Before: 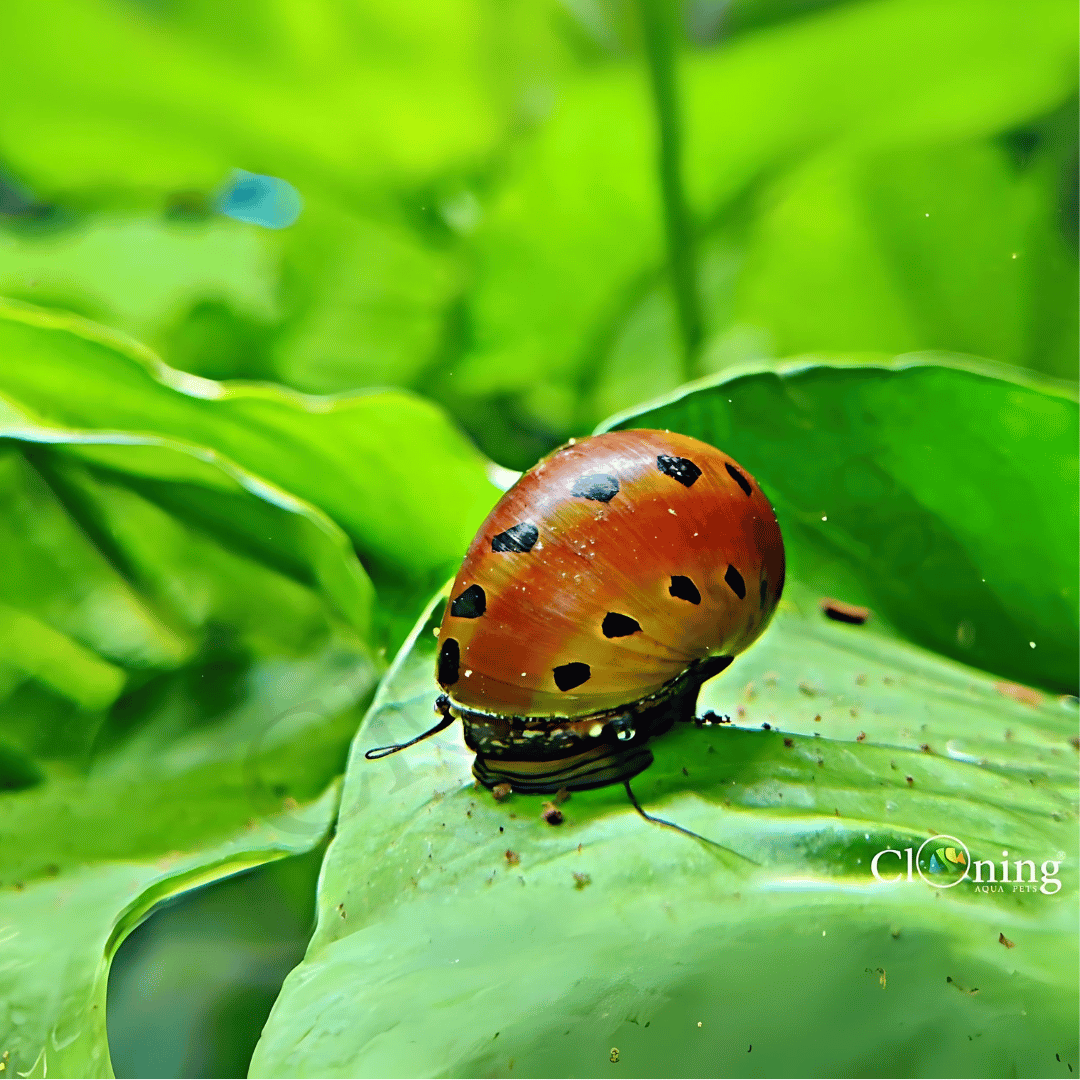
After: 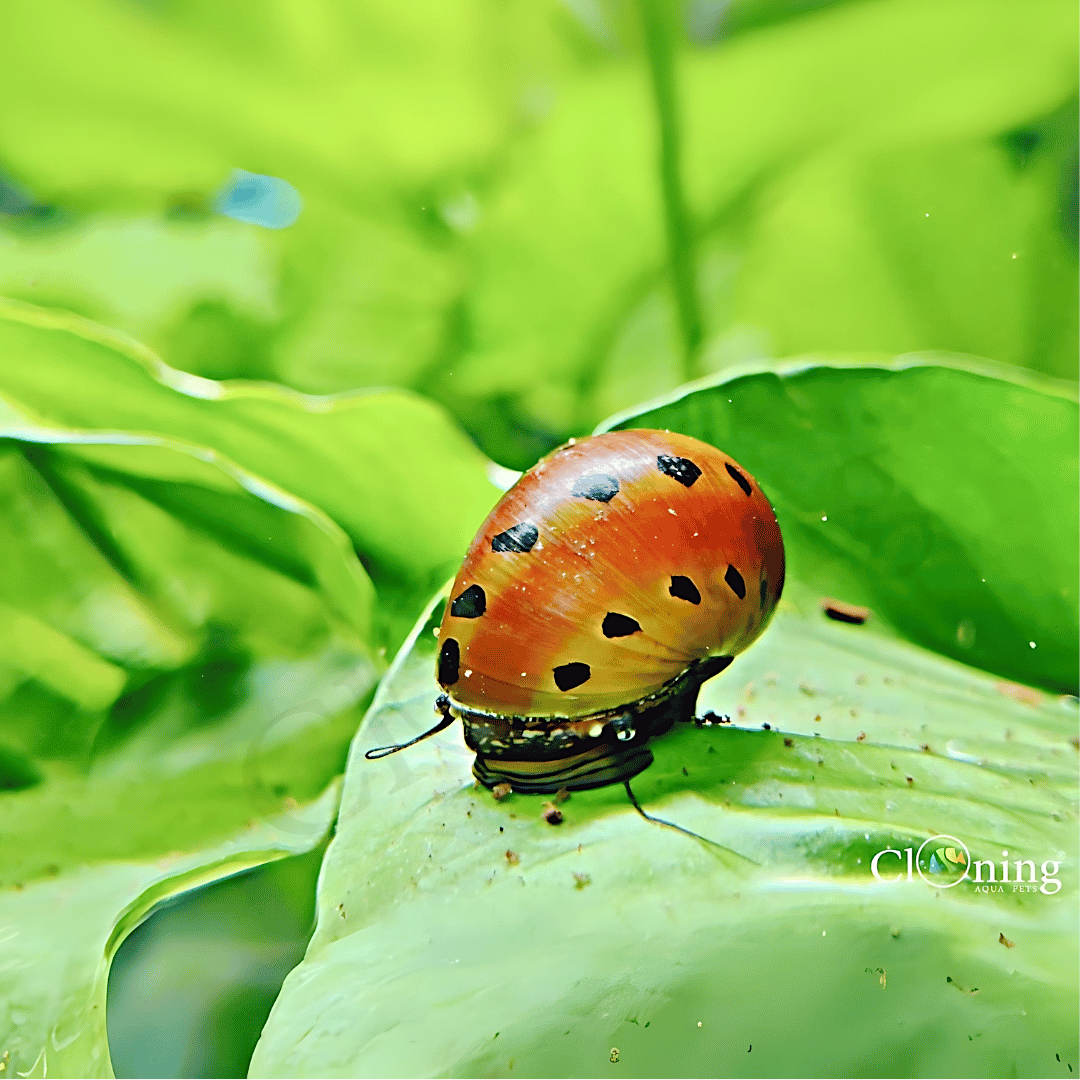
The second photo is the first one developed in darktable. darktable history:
sharpen: amount 0.2
base curve: curves: ch0 [(0, 0) (0.158, 0.273) (0.879, 0.895) (1, 1)], preserve colors none
